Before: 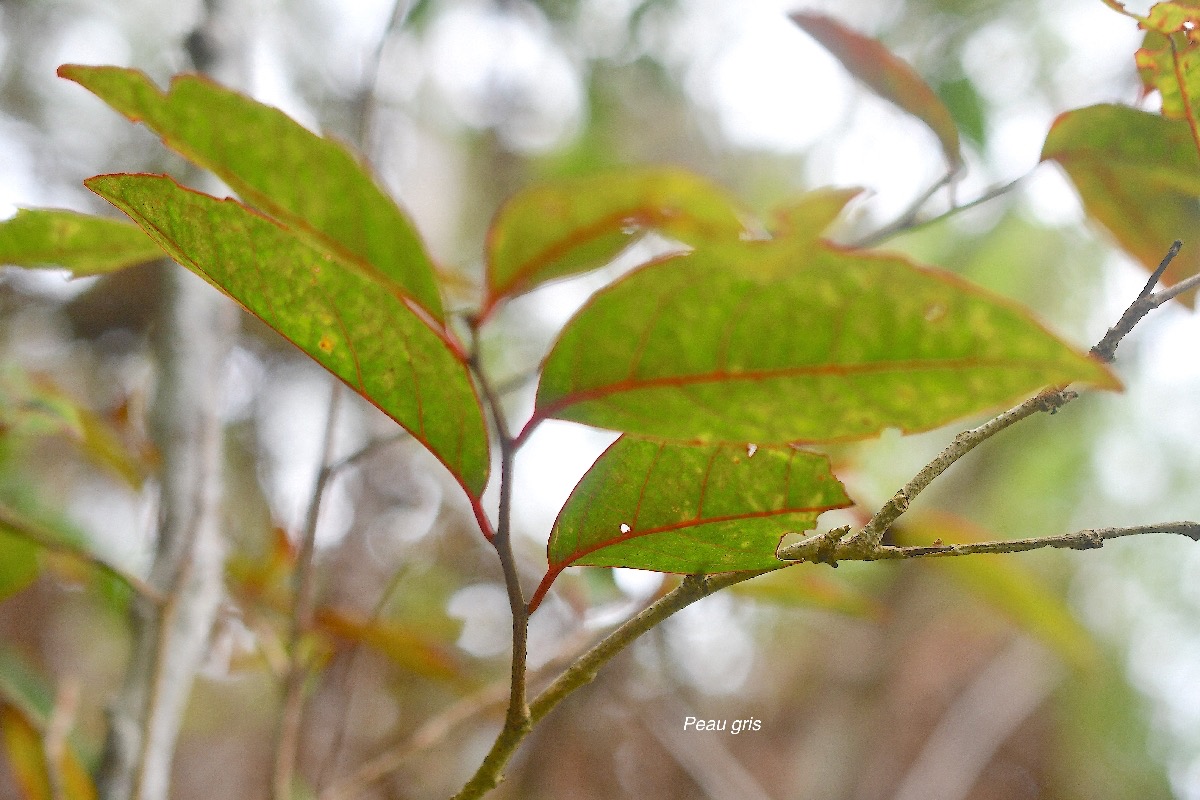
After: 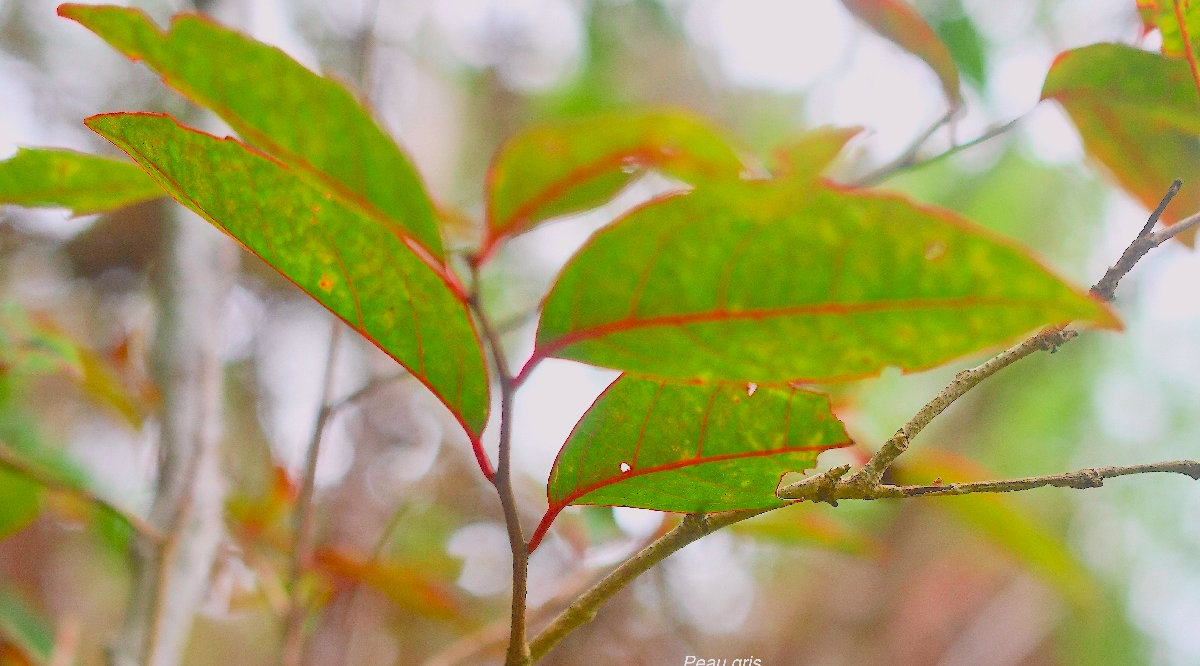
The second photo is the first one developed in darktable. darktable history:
contrast brightness saturation: contrast -0.19, saturation 0.19
tone curve: curves: ch0 [(0, 0.025) (0.15, 0.143) (0.452, 0.486) (0.751, 0.788) (1, 0.961)]; ch1 [(0, 0) (0.43, 0.408) (0.476, 0.469) (0.497, 0.507) (0.546, 0.571) (0.566, 0.607) (0.62, 0.657) (1, 1)]; ch2 [(0, 0) (0.386, 0.397) (0.505, 0.498) (0.547, 0.546) (0.579, 0.58) (1, 1)], color space Lab, independent channels, preserve colors none
crop: top 7.625%, bottom 8.027%
